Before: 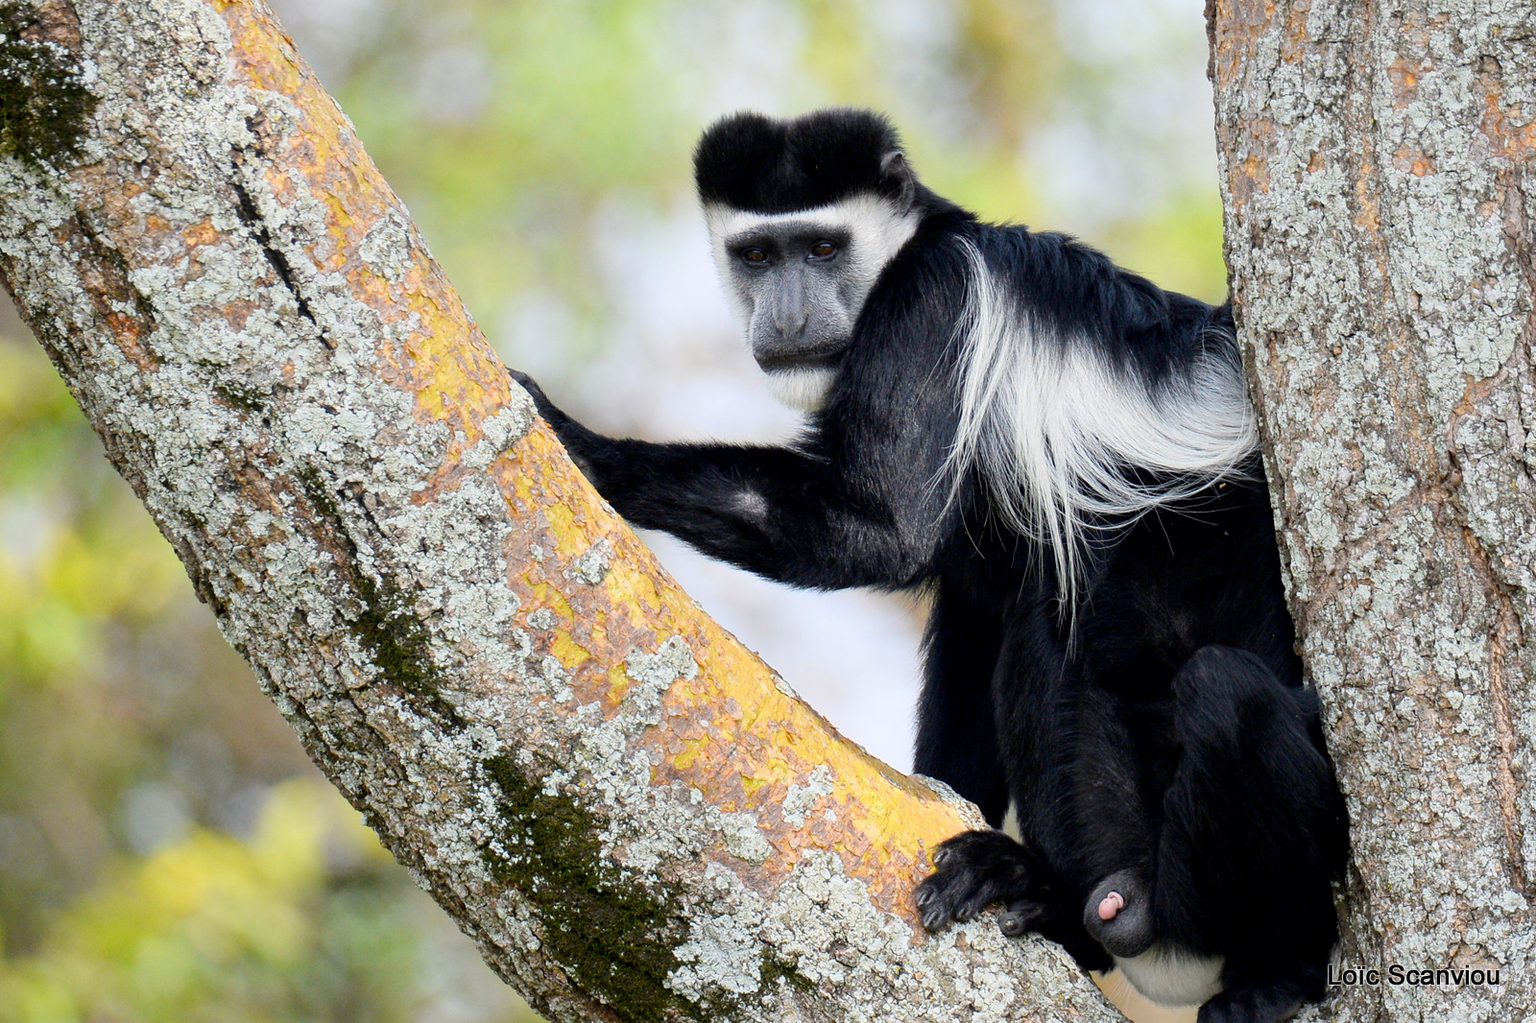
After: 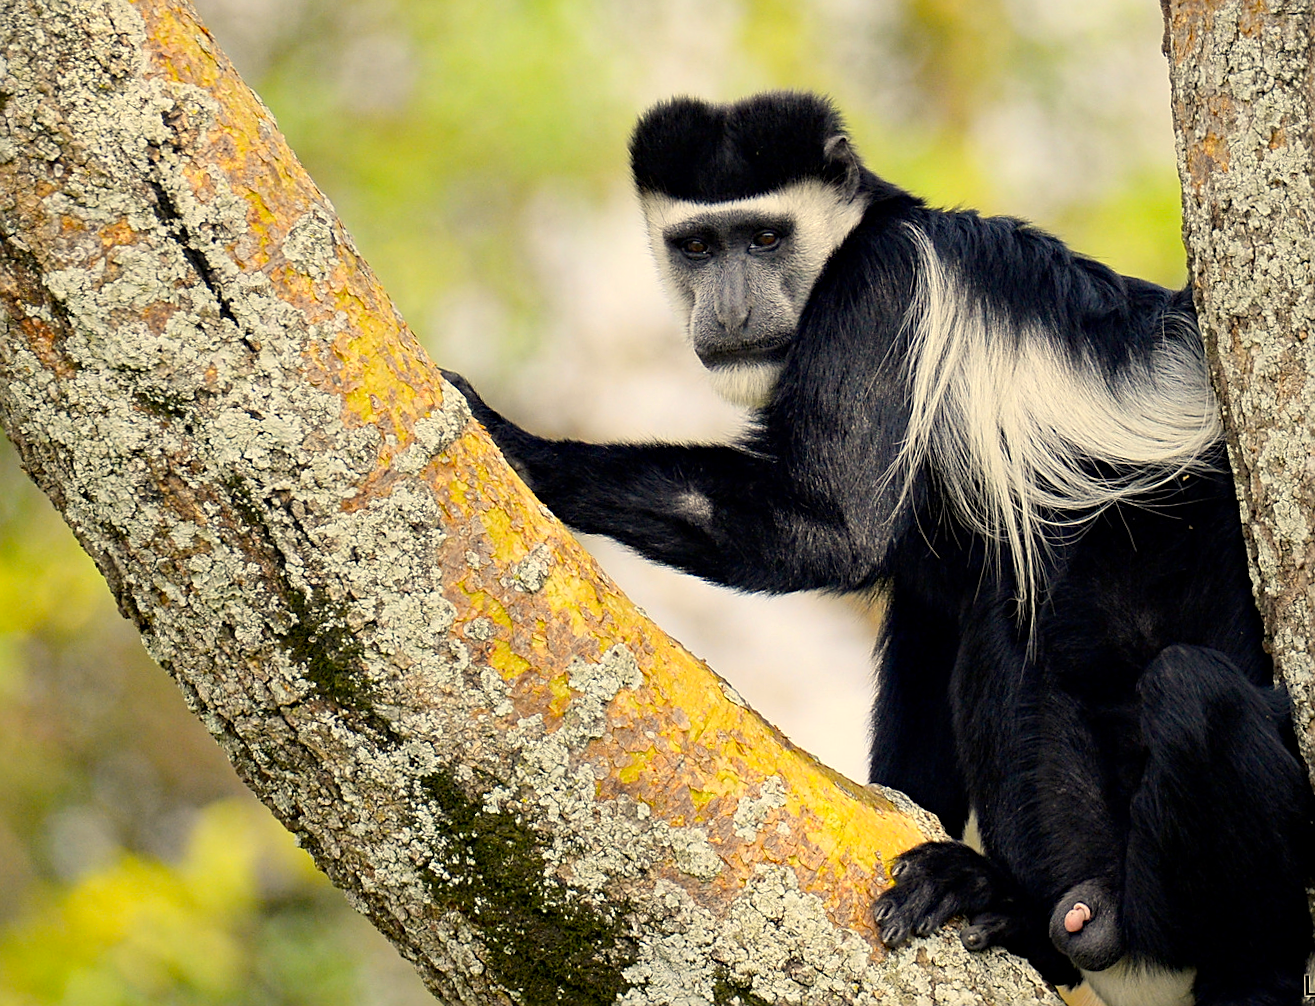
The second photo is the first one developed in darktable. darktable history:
sharpen: on, module defaults
crop and rotate: angle 1°, left 4.281%, top 0.642%, right 11.383%, bottom 2.486%
haze removal: compatibility mode true, adaptive false
color correction: highlights a* 2.72, highlights b* 22.8
